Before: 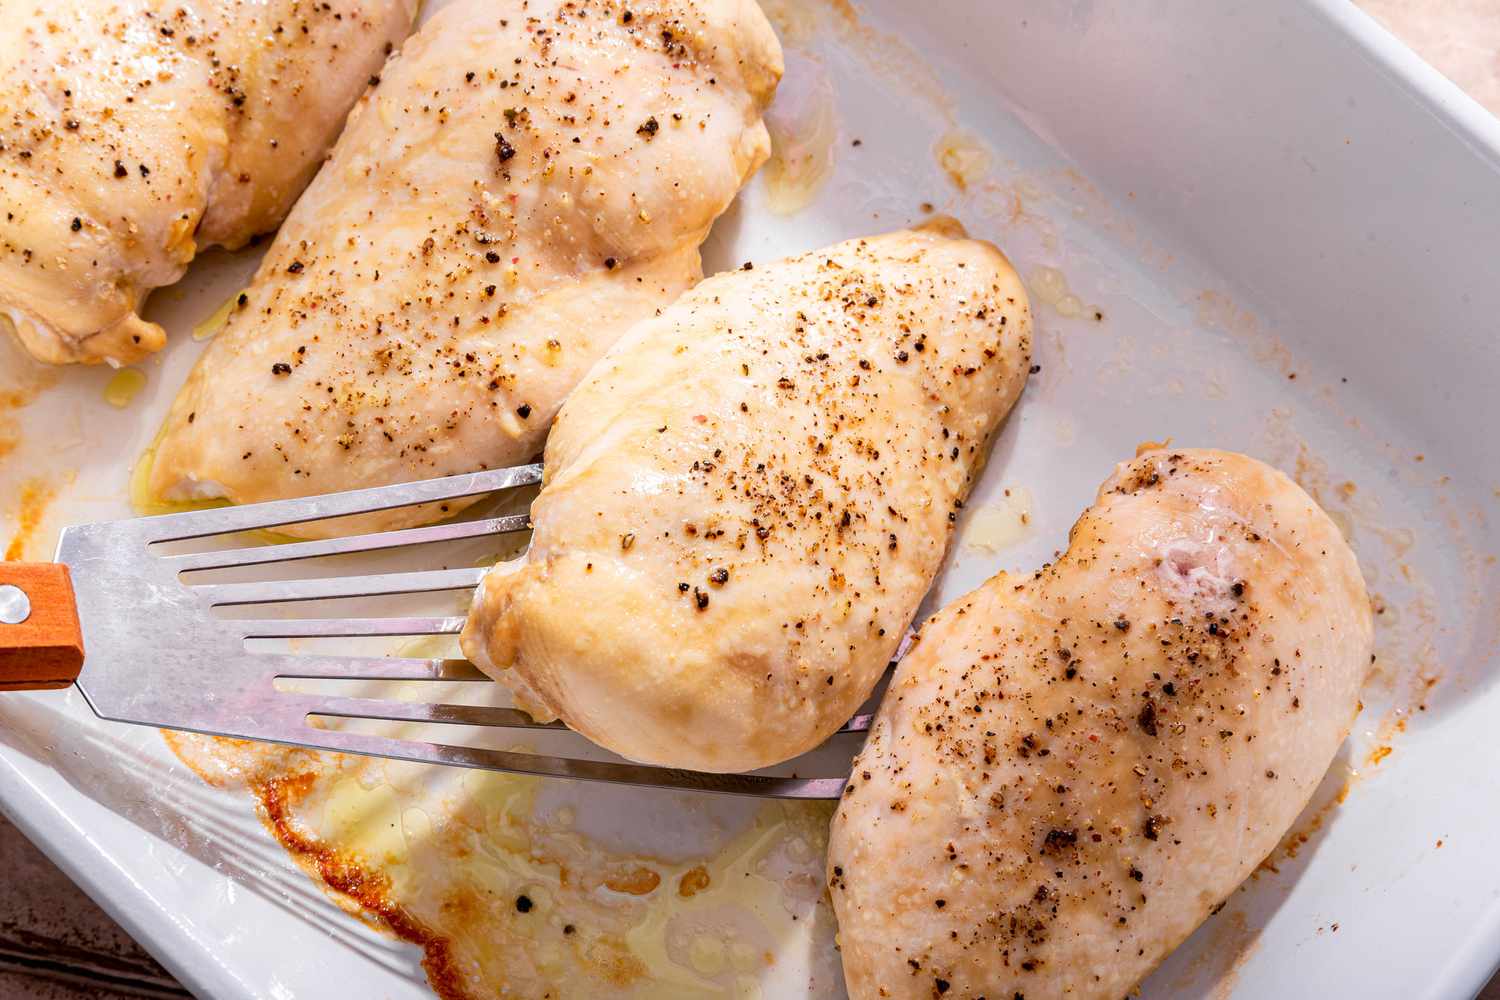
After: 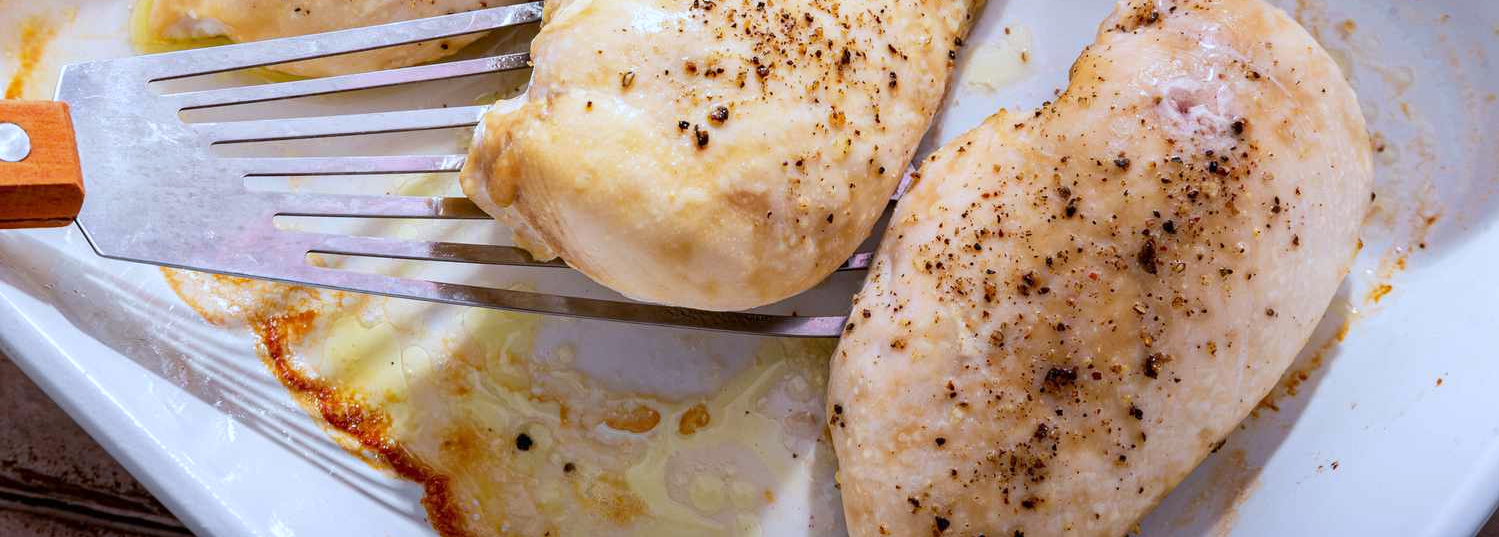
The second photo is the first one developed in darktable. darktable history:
crop and rotate: top 46.237%
white balance: red 0.924, blue 1.095
